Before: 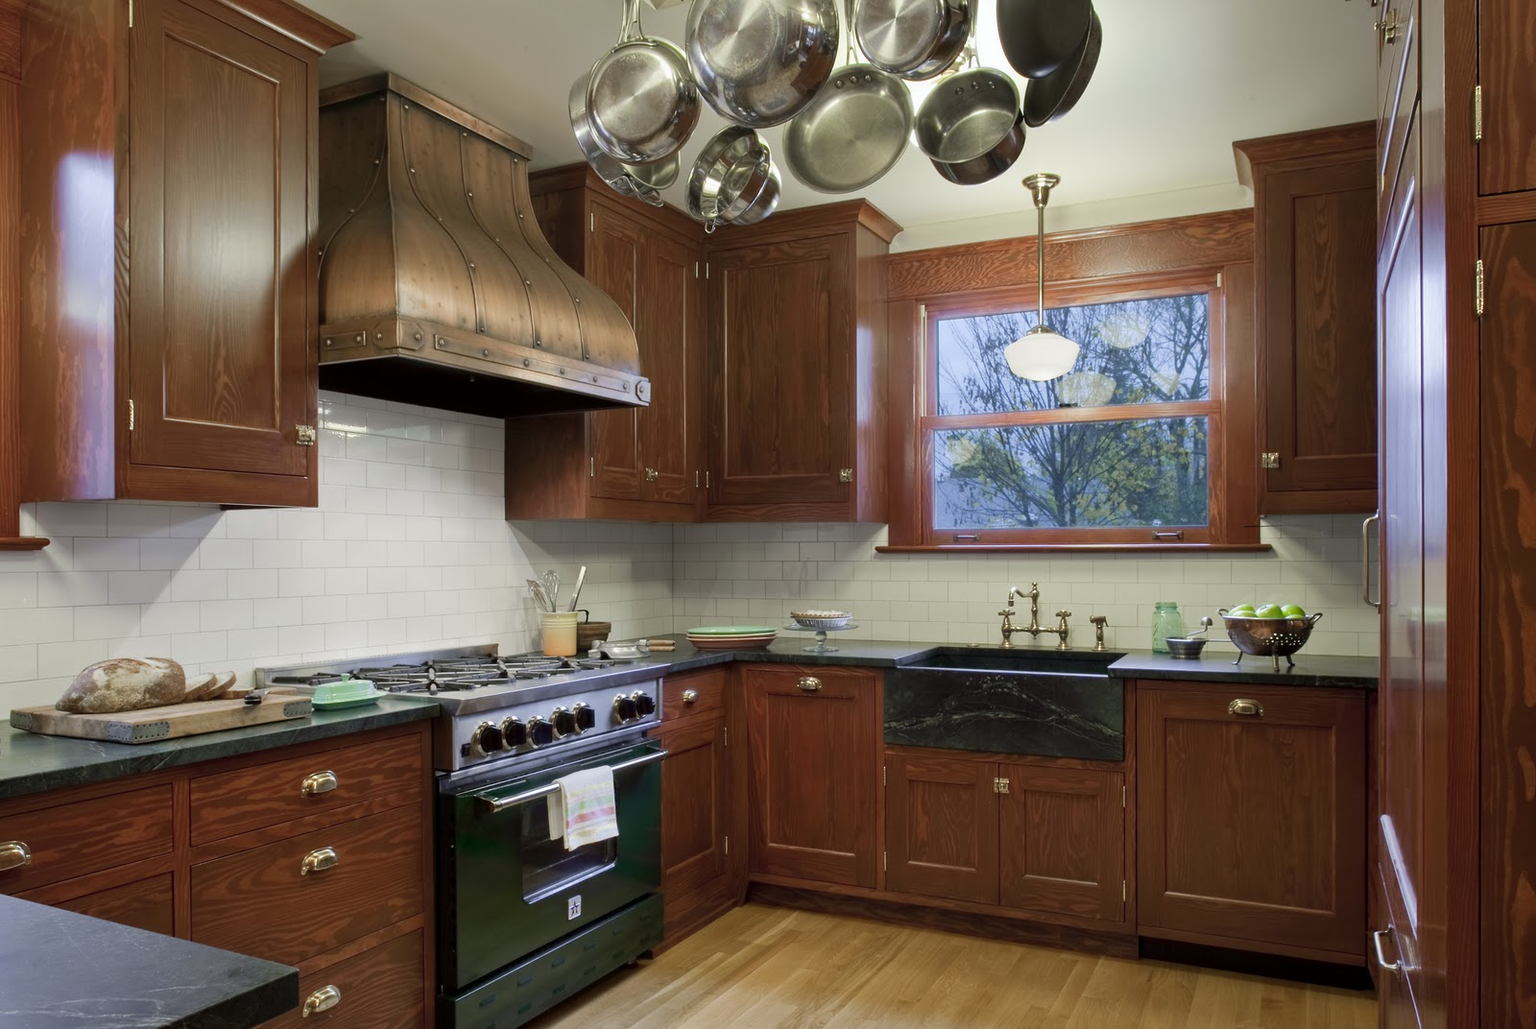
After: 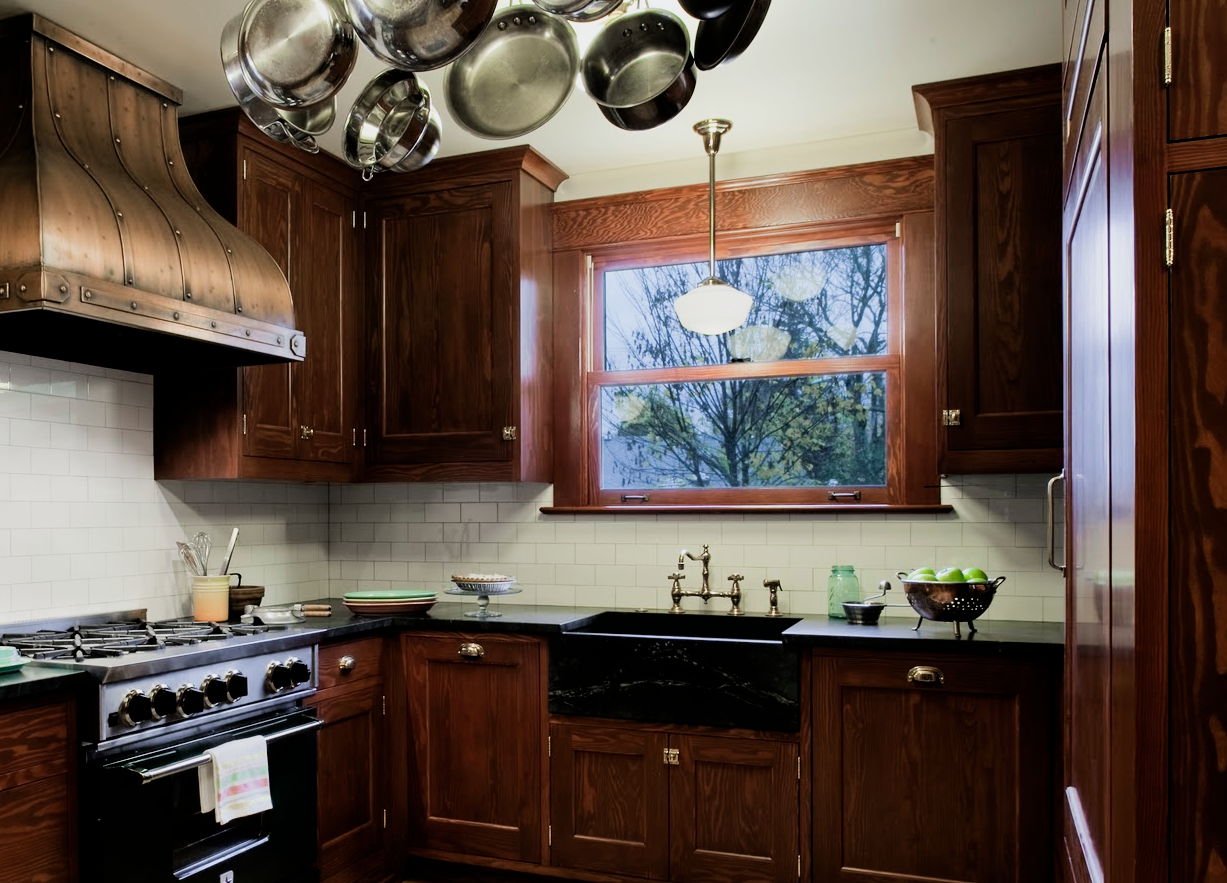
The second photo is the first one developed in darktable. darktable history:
filmic rgb: black relative exposure -5.04 EV, white relative exposure 3.5 EV, hardness 3.19, contrast 1.486, highlights saturation mix -49.5%
crop: left 23.272%, top 5.871%, bottom 11.722%
